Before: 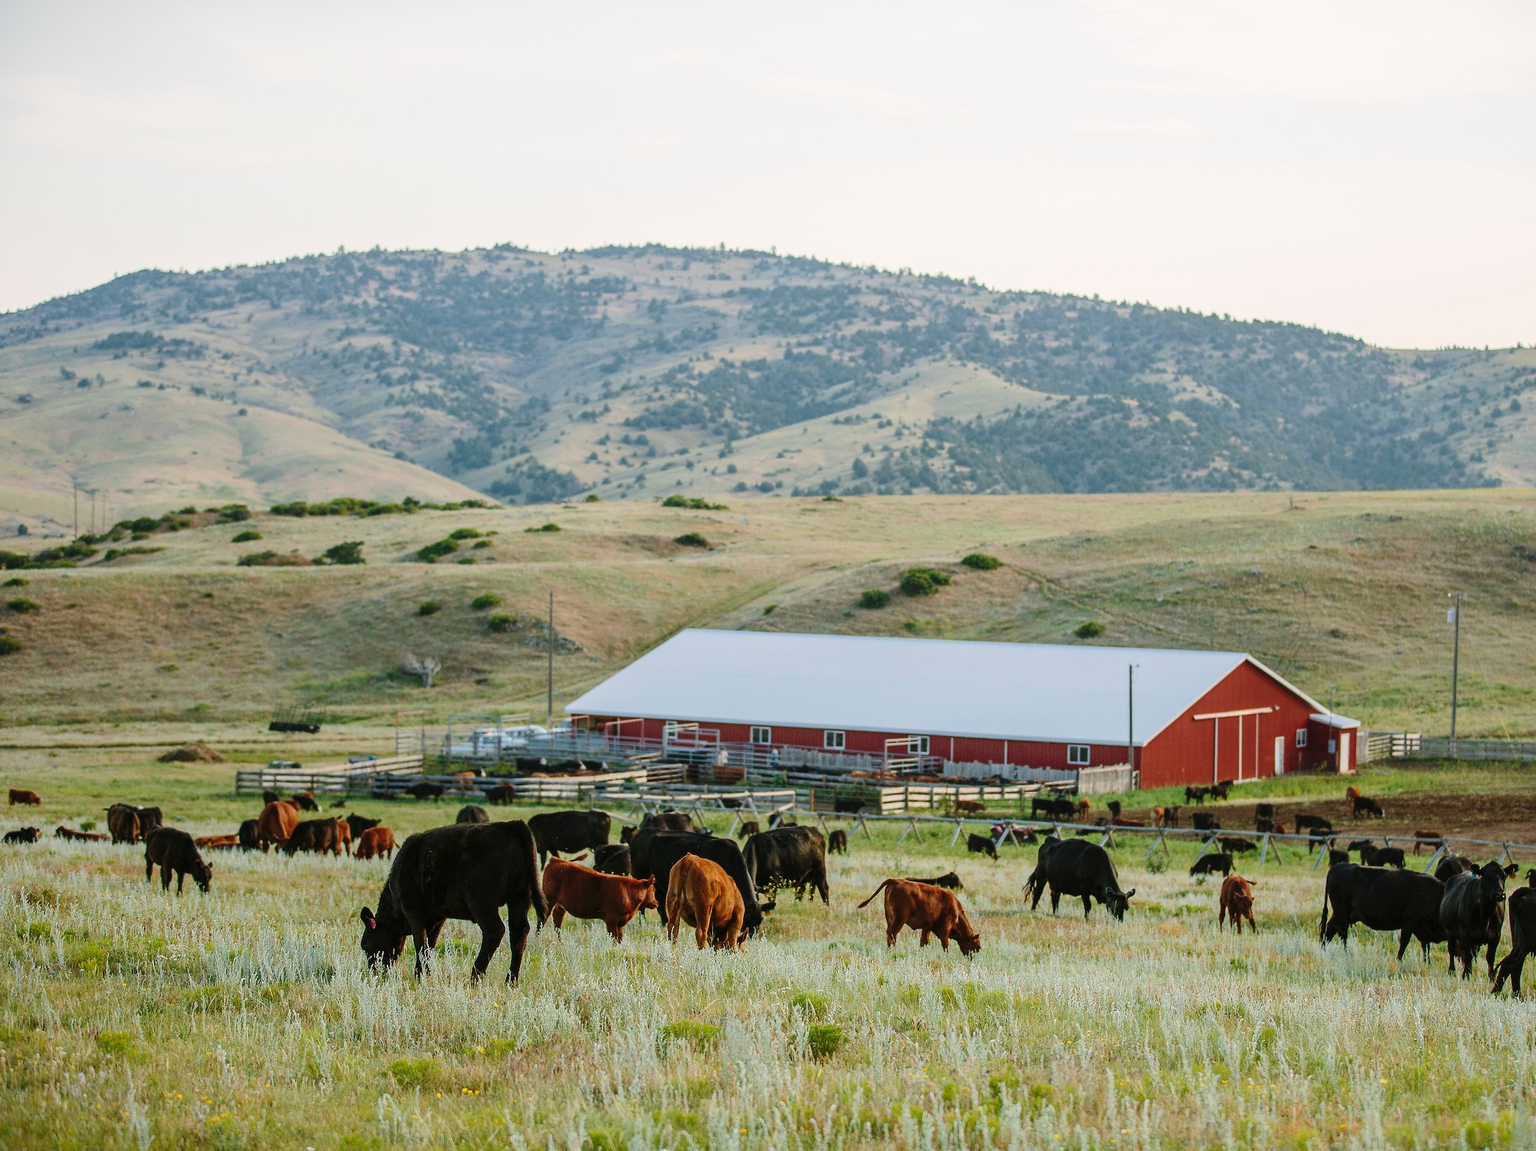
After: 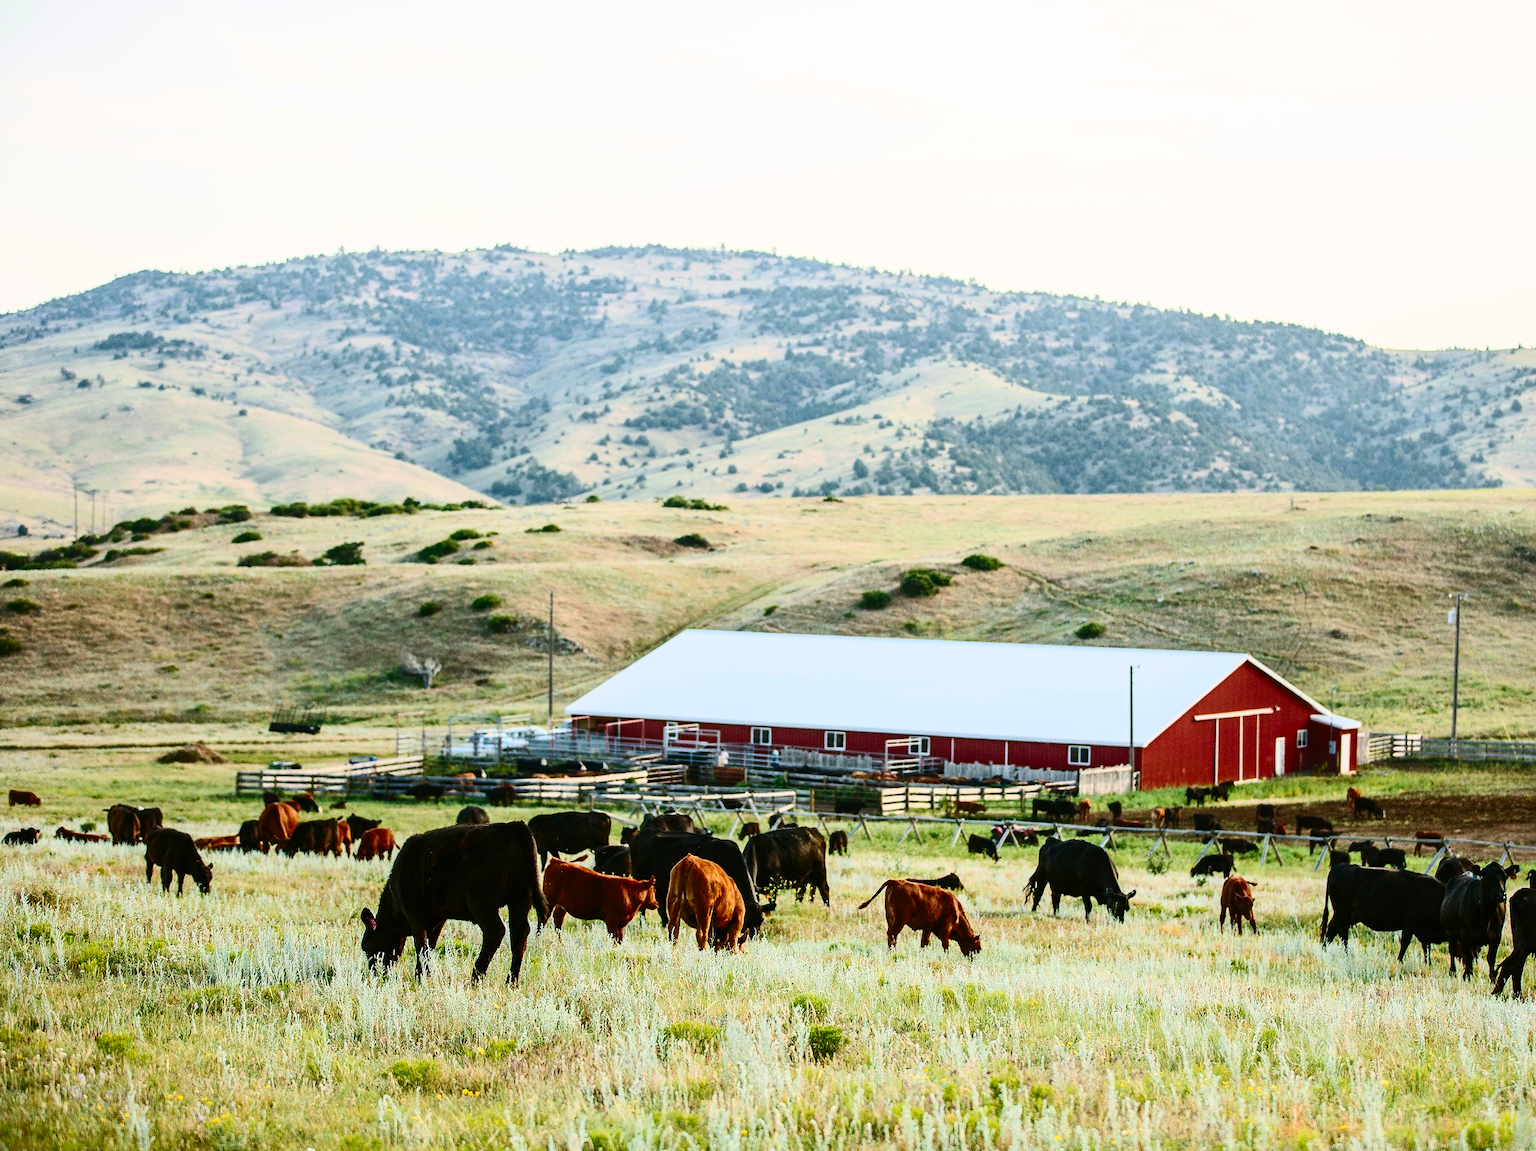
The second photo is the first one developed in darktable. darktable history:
contrast brightness saturation: contrast 0.402, brightness 0.115, saturation 0.209
